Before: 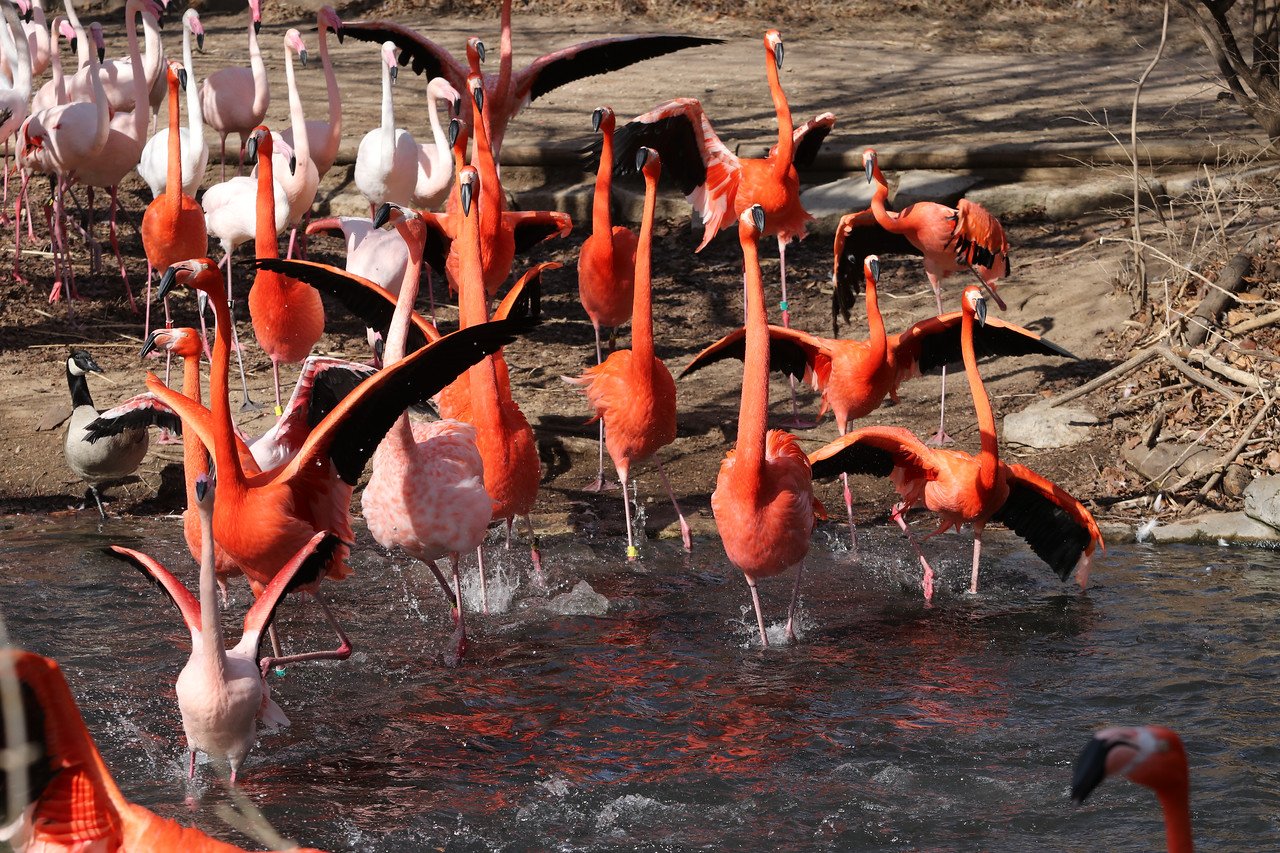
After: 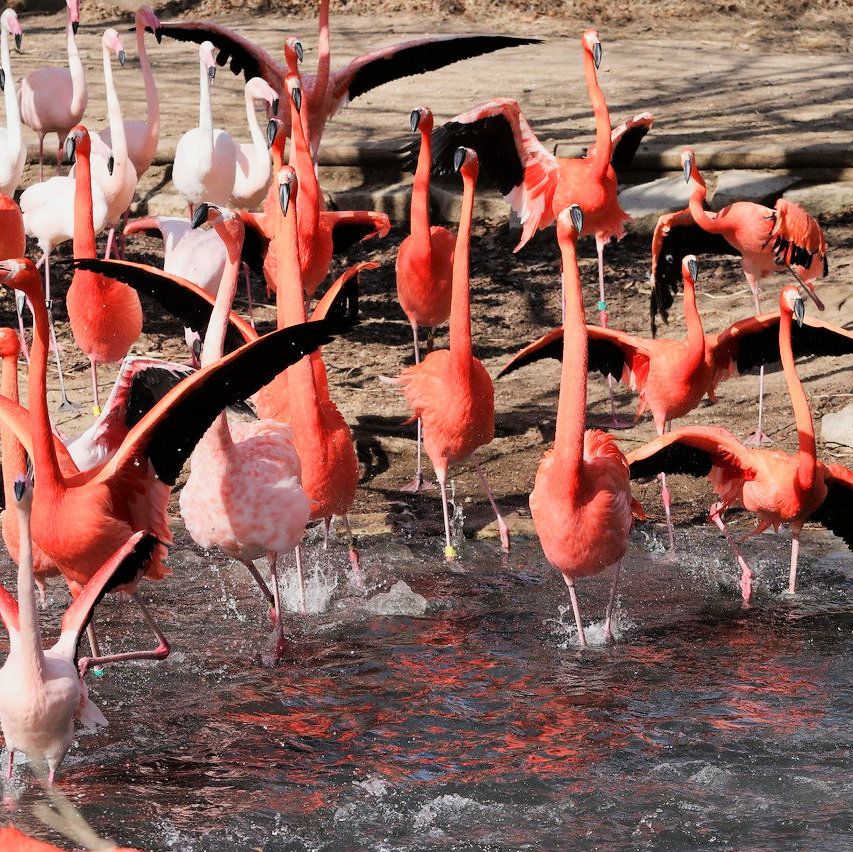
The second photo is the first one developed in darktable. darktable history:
crop and rotate: left 14.292%, right 19.041%
filmic rgb: black relative exposure -7.65 EV, white relative exposure 4.56 EV, hardness 3.61
exposure: black level correction 0, exposure 1 EV, compensate exposure bias true, compensate highlight preservation false
